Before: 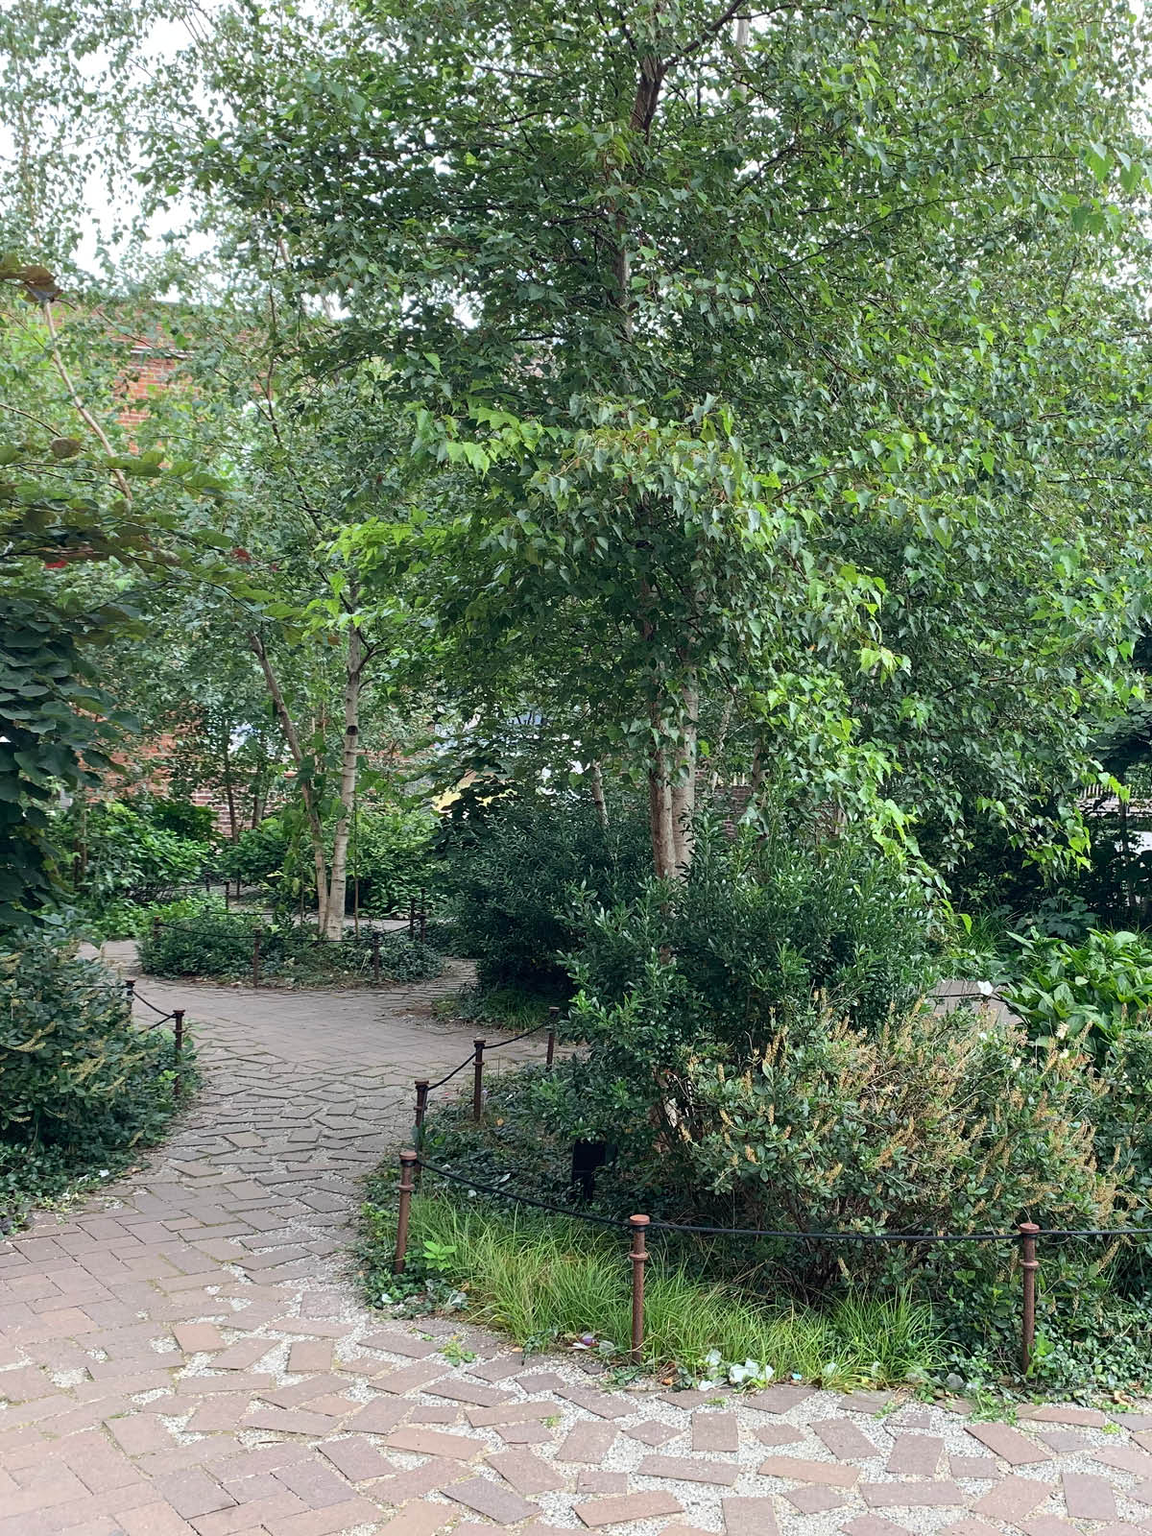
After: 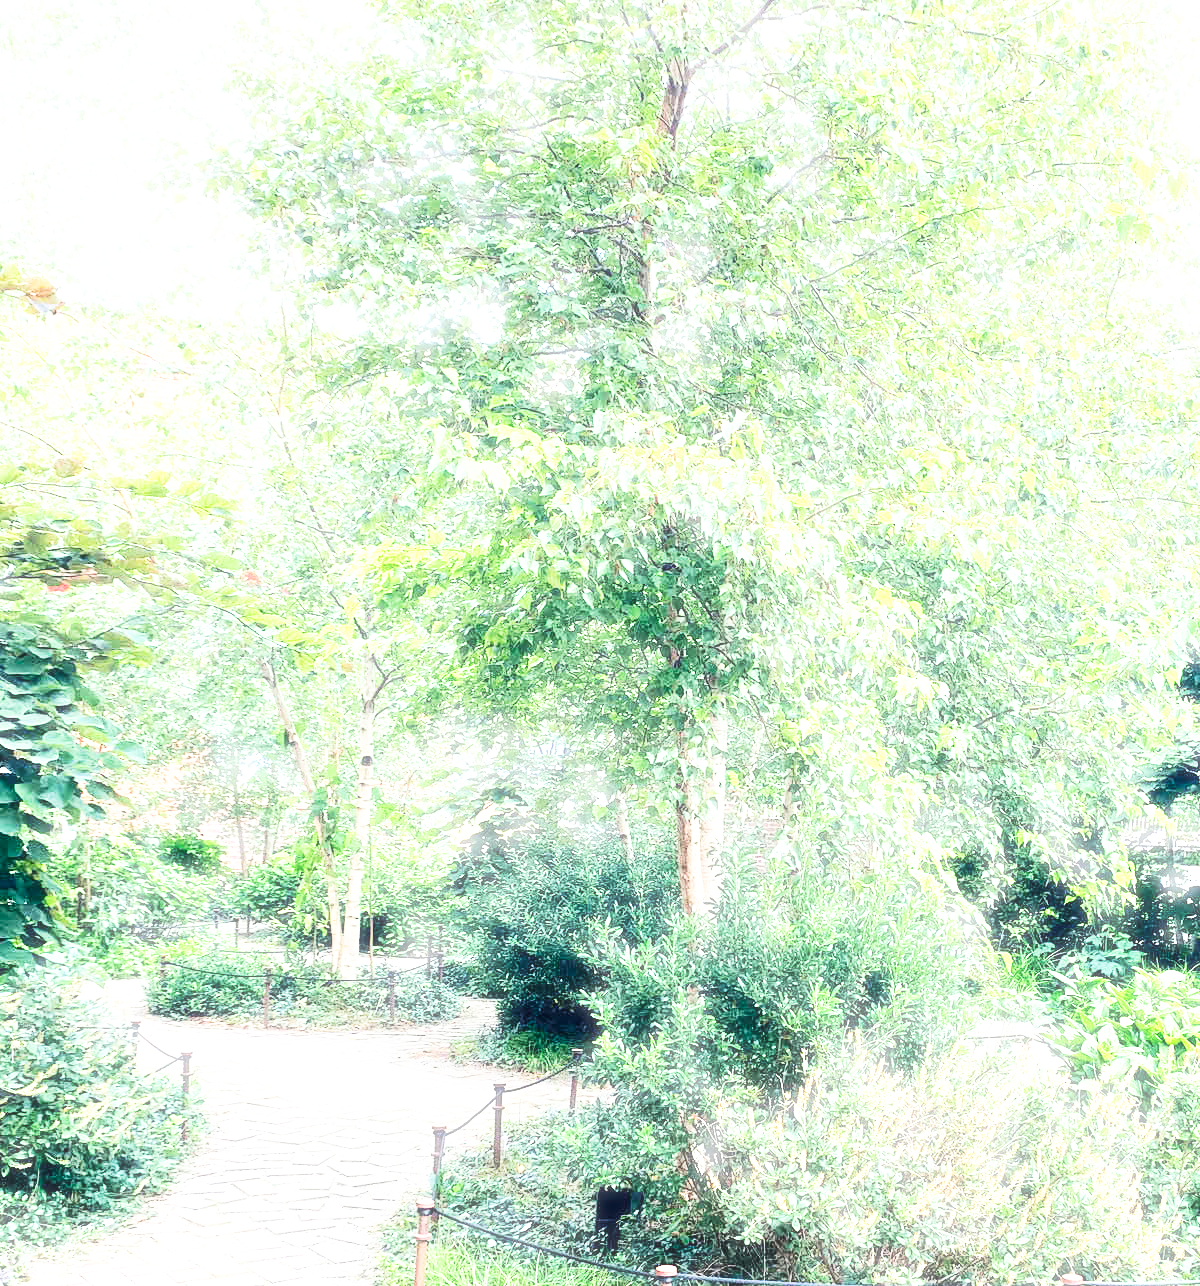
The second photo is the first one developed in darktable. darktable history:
exposure: black level correction 0, exposure 1.408 EV, compensate highlight preservation false
crop: bottom 19.615%
contrast brightness saturation: contrast 0.198, brightness 0.159, saturation 0.215
base curve: curves: ch0 [(0, 0) (0.007, 0.004) (0.027, 0.03) (0.046, 0.07) (0.207, 0.54) (0.442, 0.872) (0.673, 0.972) (1, 1)], preserve colors none
sharpen: radius 2.907, amount 0.872, threshold 47.223
haze removal: strength -0.113, compatibility mode true, adaptive false
